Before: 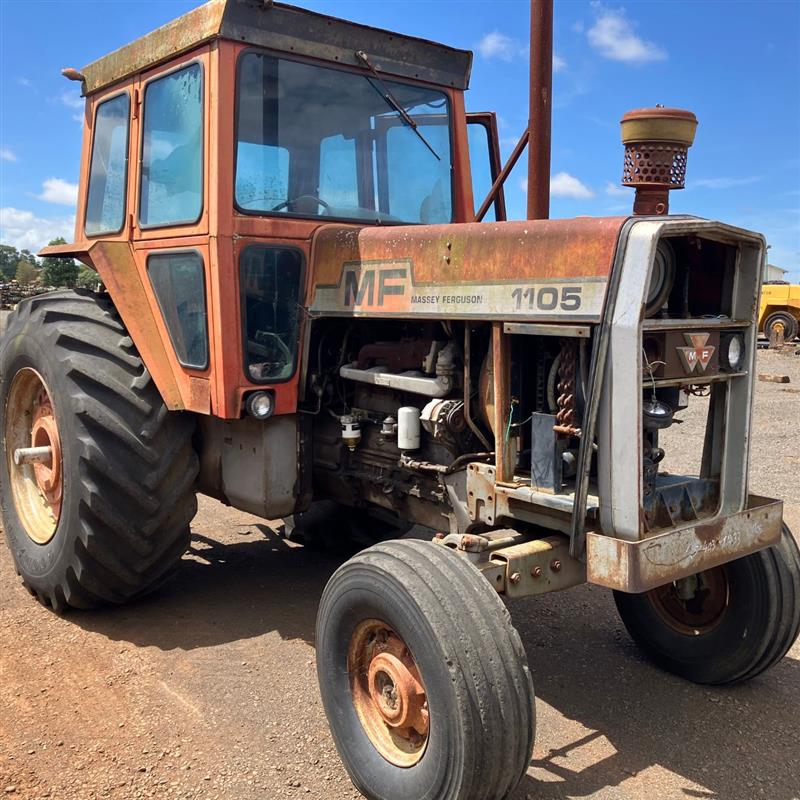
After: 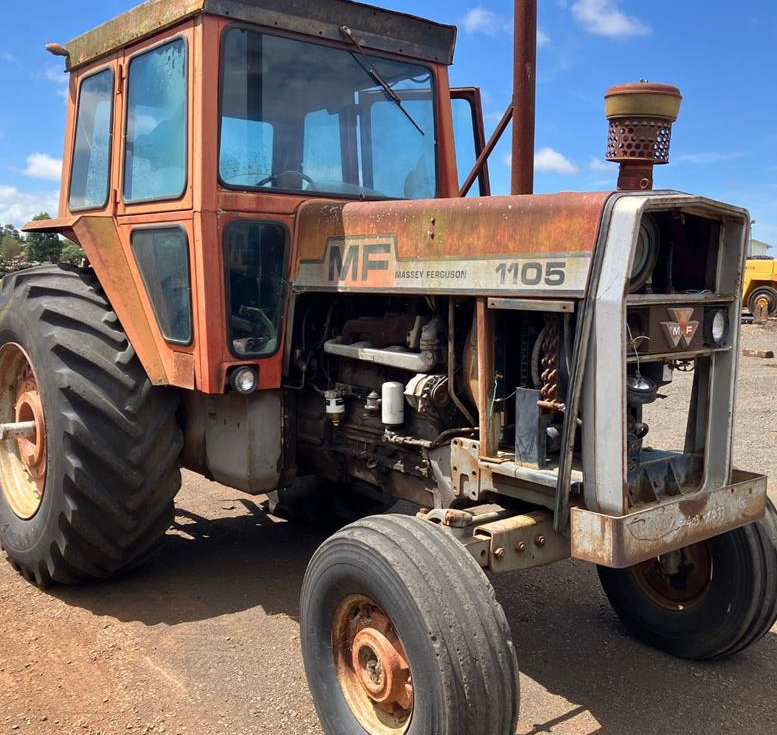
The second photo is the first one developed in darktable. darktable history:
crop: left 2.098%, top 3.2%, right 0.768%, bottom 4.829%
